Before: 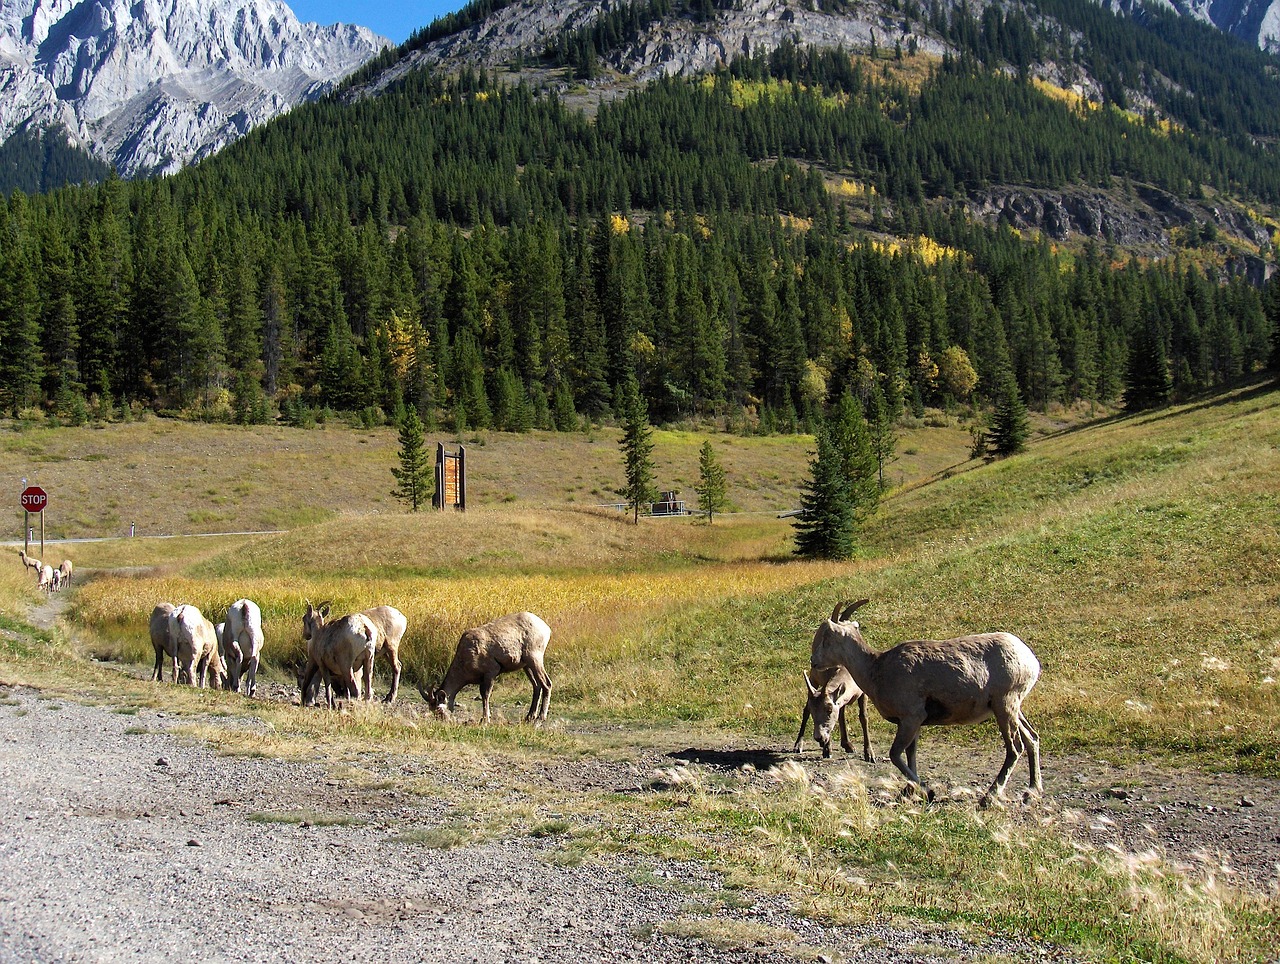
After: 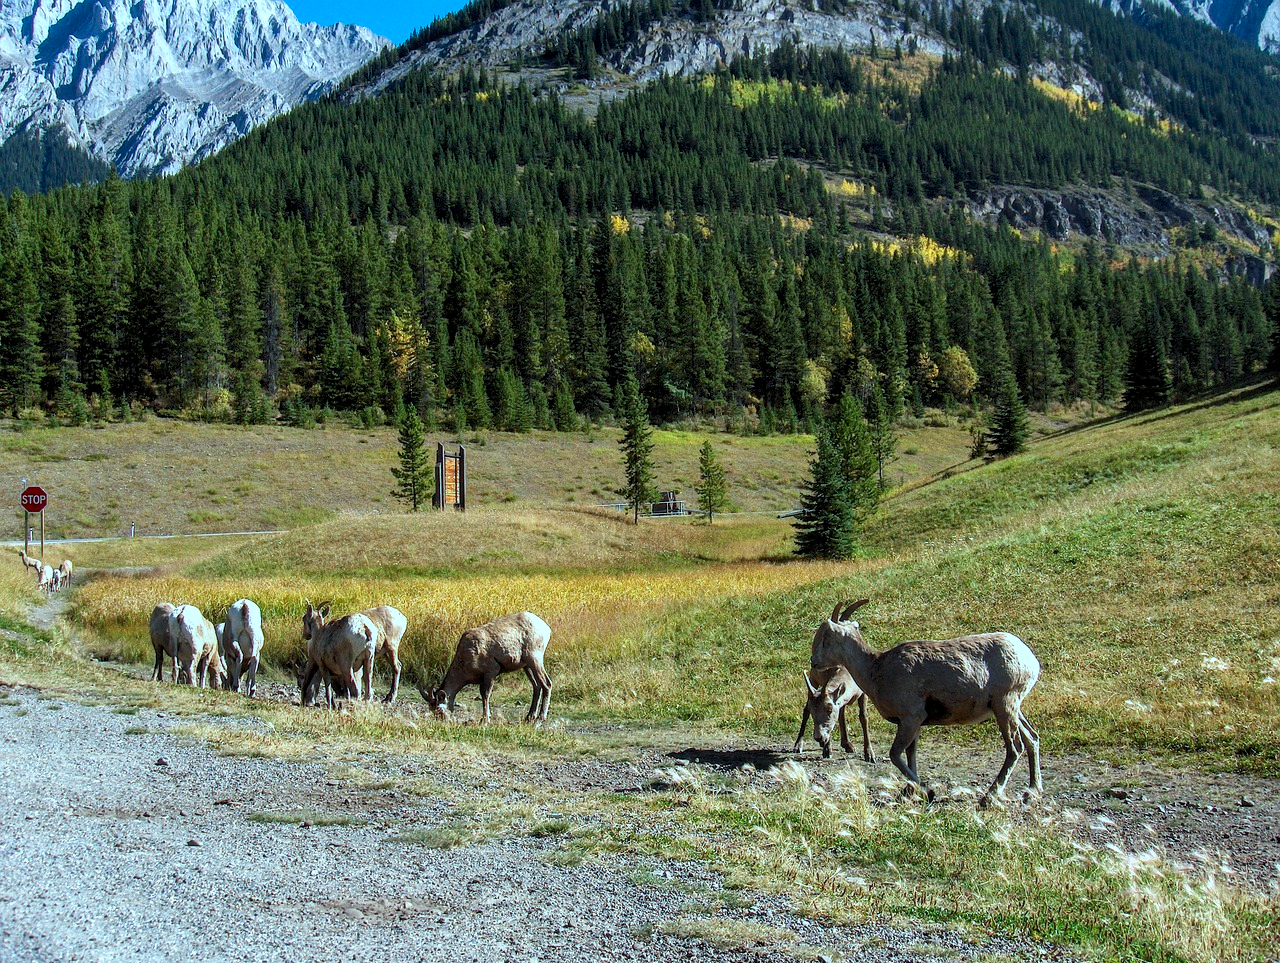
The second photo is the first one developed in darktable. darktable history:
crop: bottom 0.07%
local contrast: on, module defaults
color correction: highlights a* -12.05, highlights b* -15.88
contrast brightness saturation: saturation 0.176
